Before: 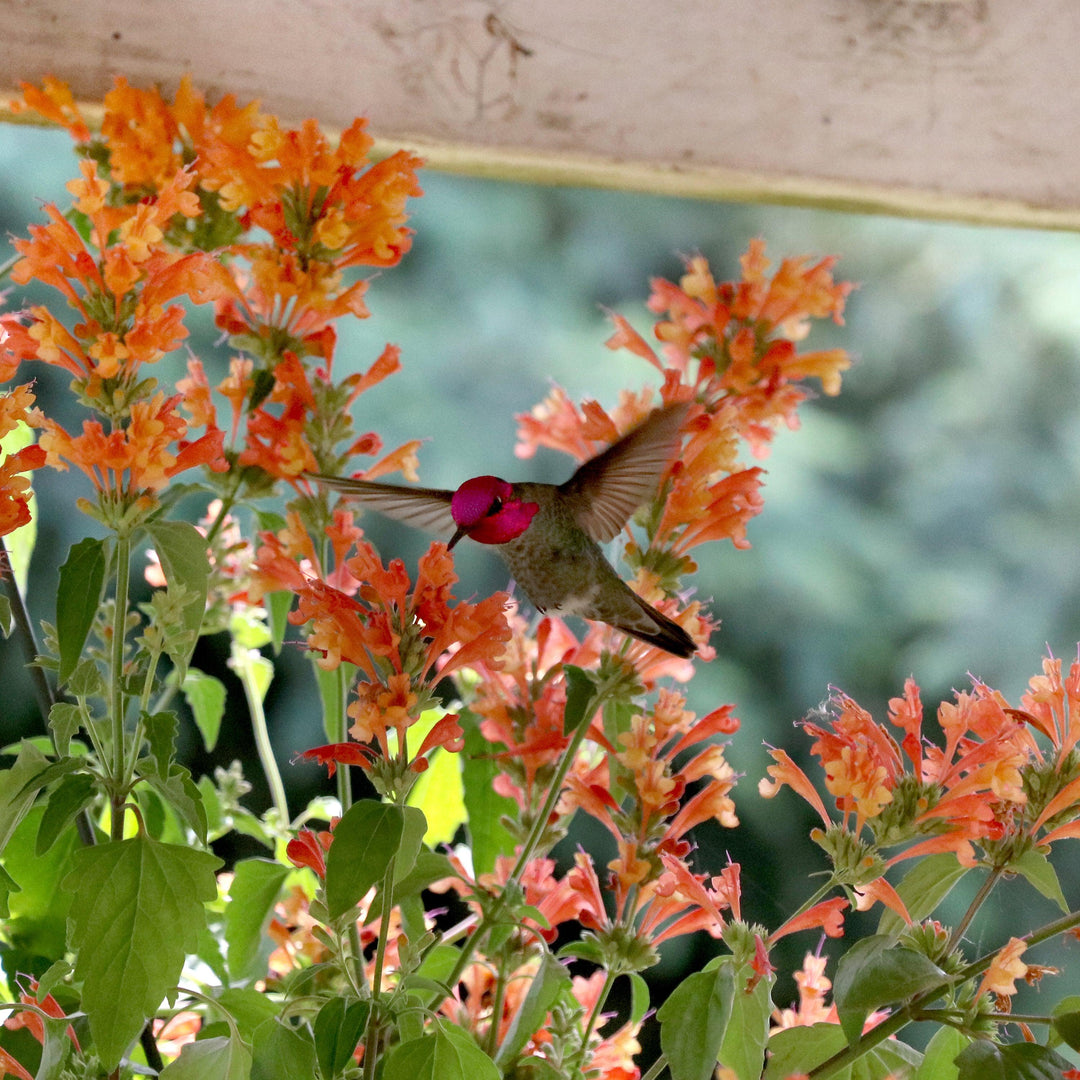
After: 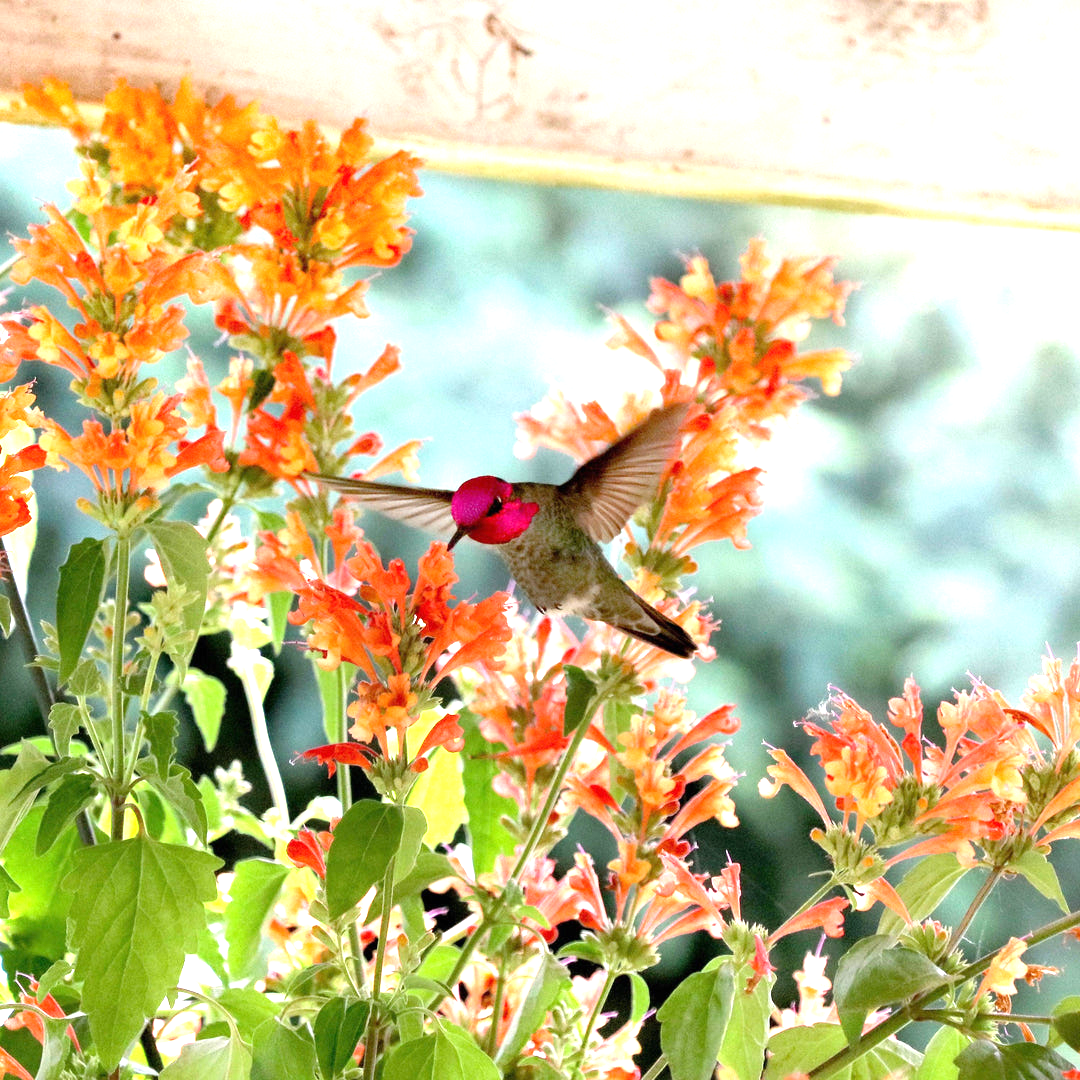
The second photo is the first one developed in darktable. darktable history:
exposure: black level correction 0, exposure 1 EV, compensate exposure bias true, compensate highlight preservation false
tone equalizer: -8 EV -0.388 EV, -7 EV -0.36 EV, -6 EV -0.367 EV, -5 EV -0.235 EV, -3 EV 0.214 EV, -2 EV 0.356 EV, -1 EV 0.389 EV, +0 EV 0.444 EV
